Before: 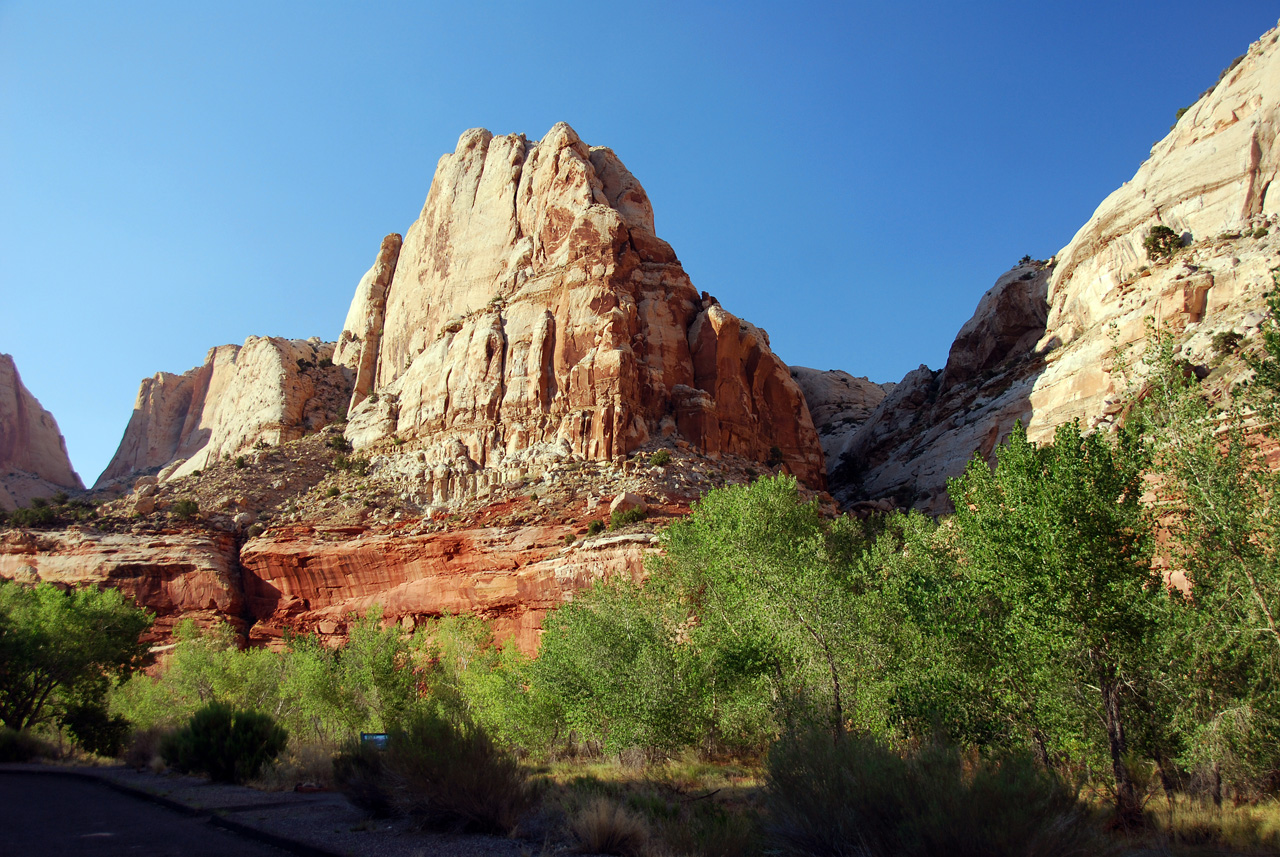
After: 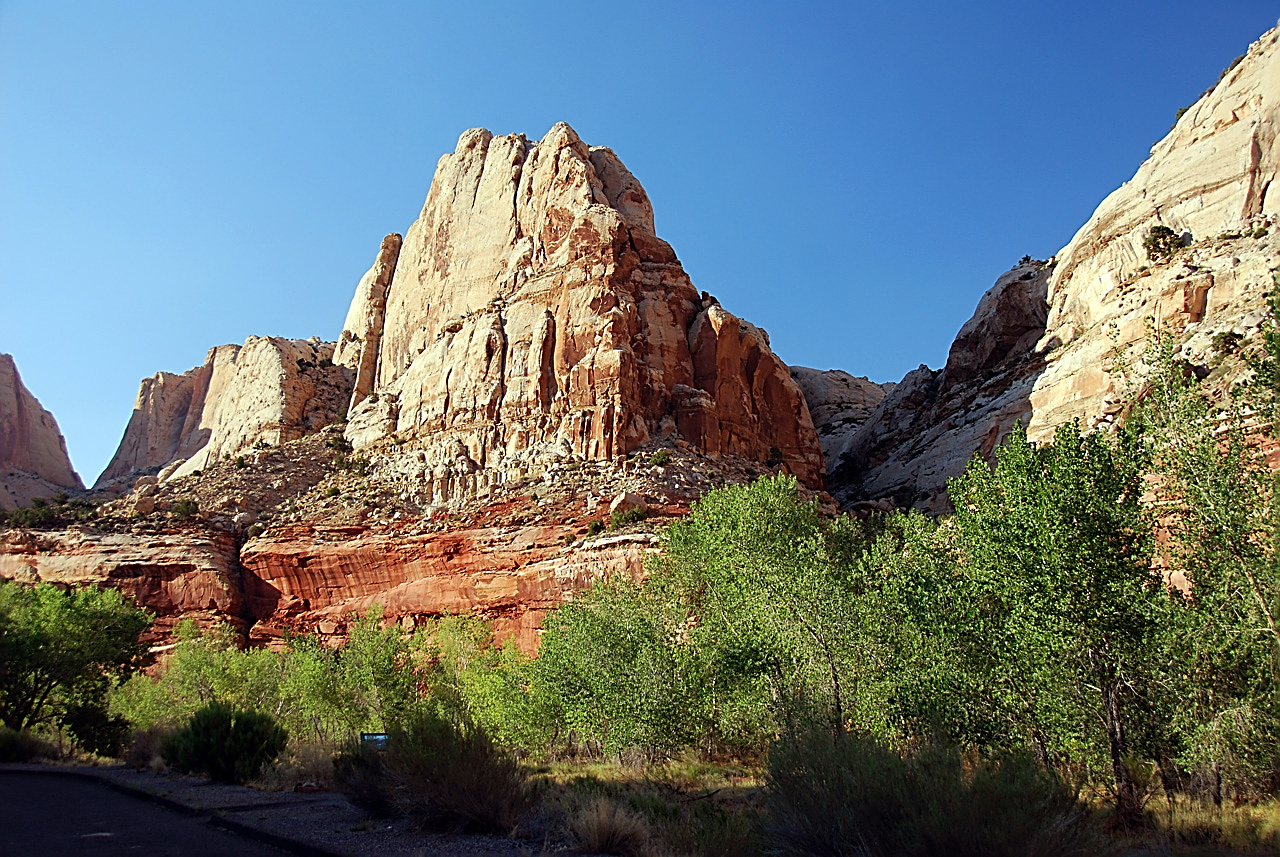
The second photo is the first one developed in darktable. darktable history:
sharpen: amount 1.018
